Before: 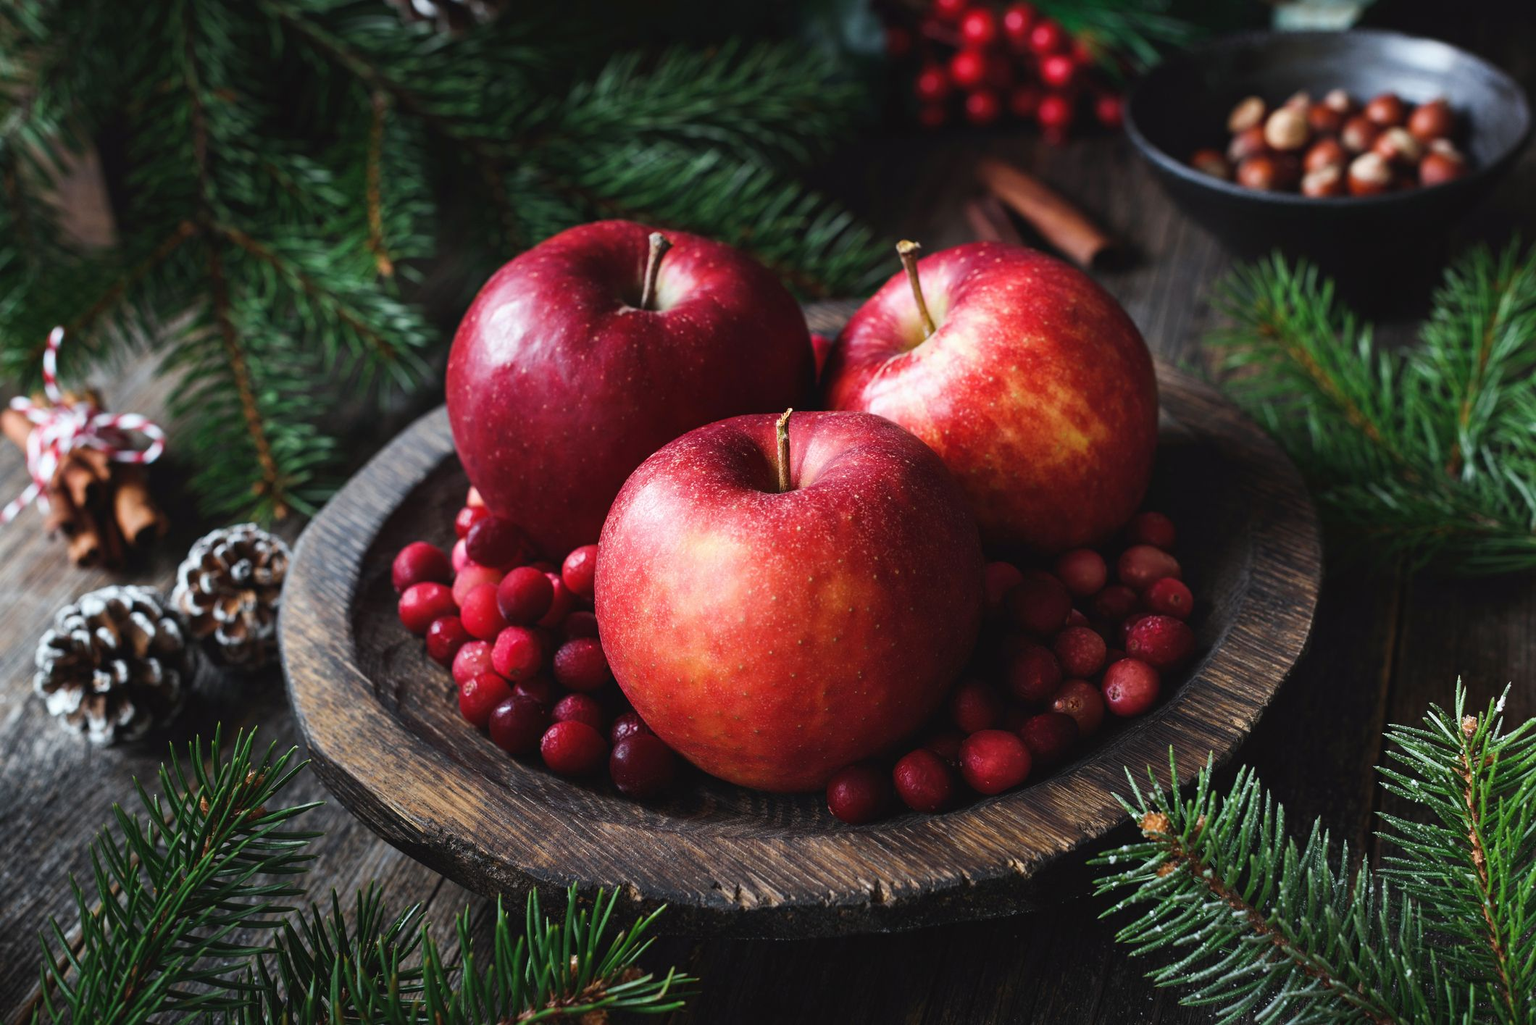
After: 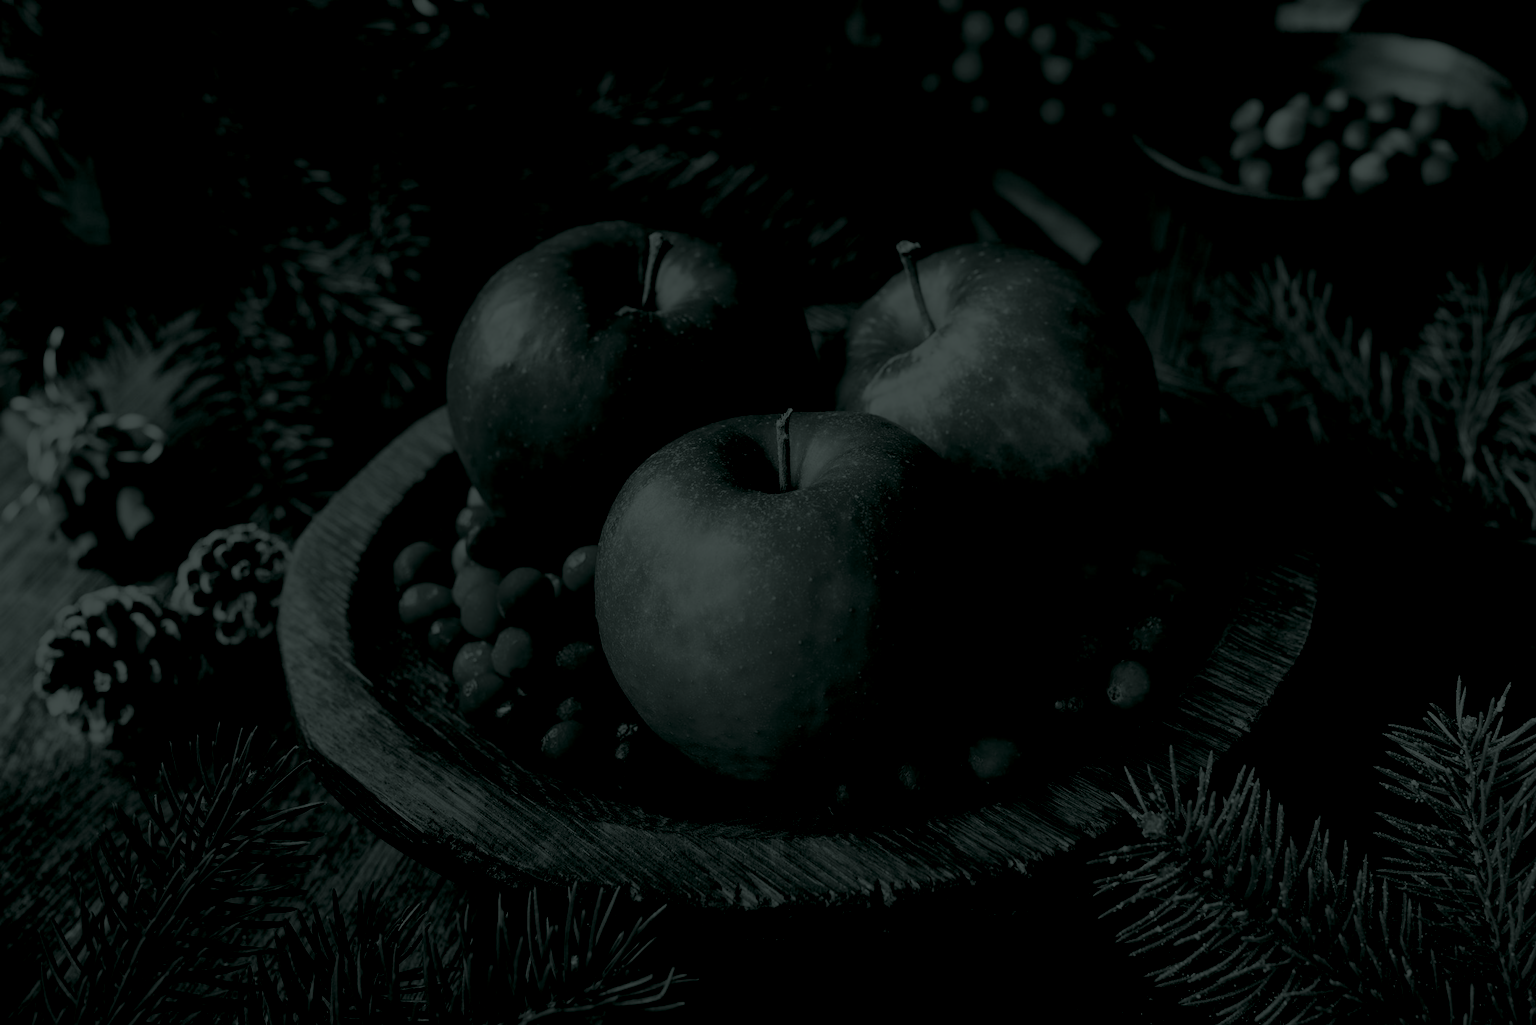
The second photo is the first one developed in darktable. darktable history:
colorize: hue 90°, saturation 19%, lightness 1.59%, version 1
filmic rgb: black relative exposure -7.65 EV, white relative exposure 4.56 EV, hardness 3.61, color science v6 (2022)
